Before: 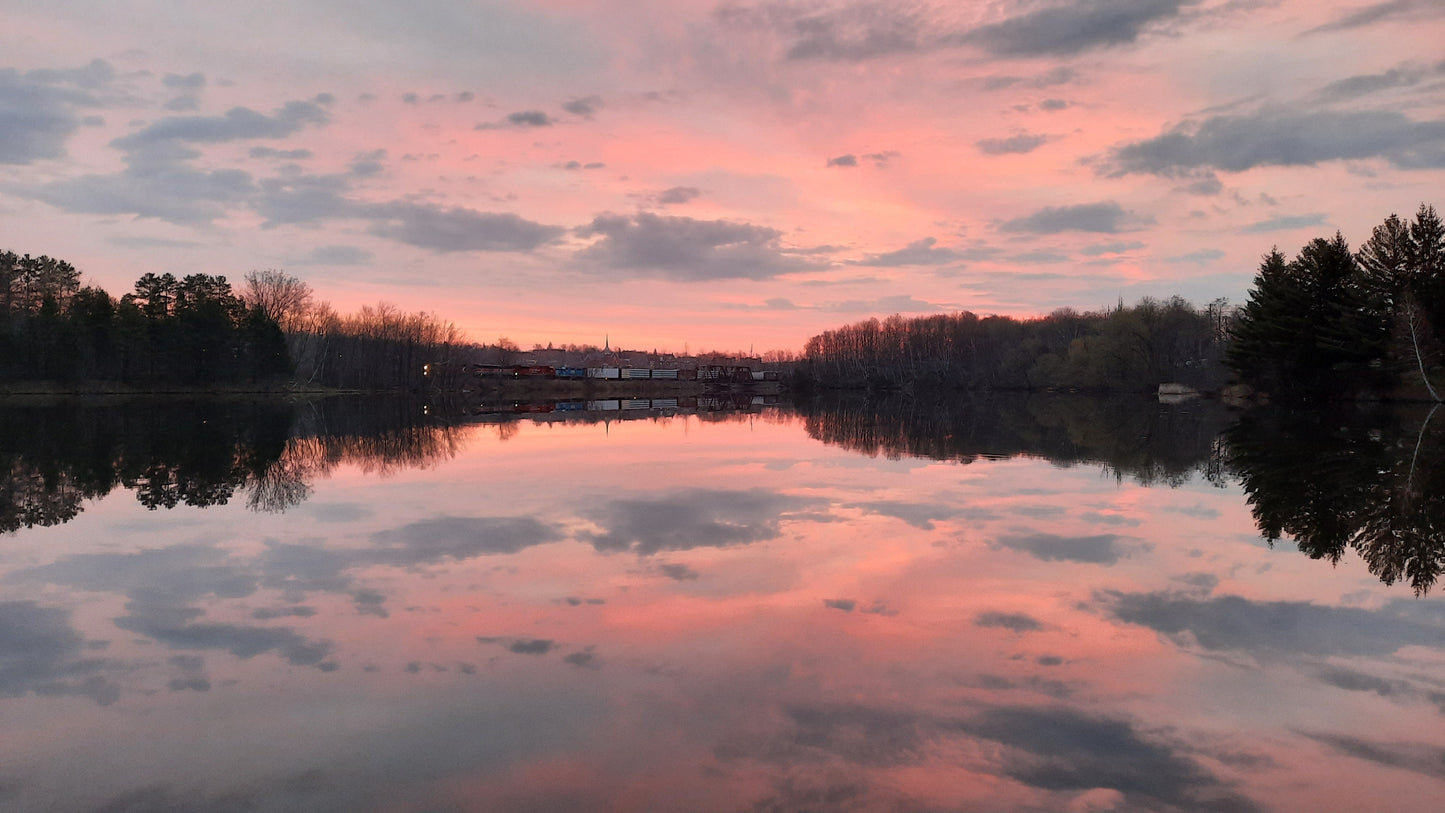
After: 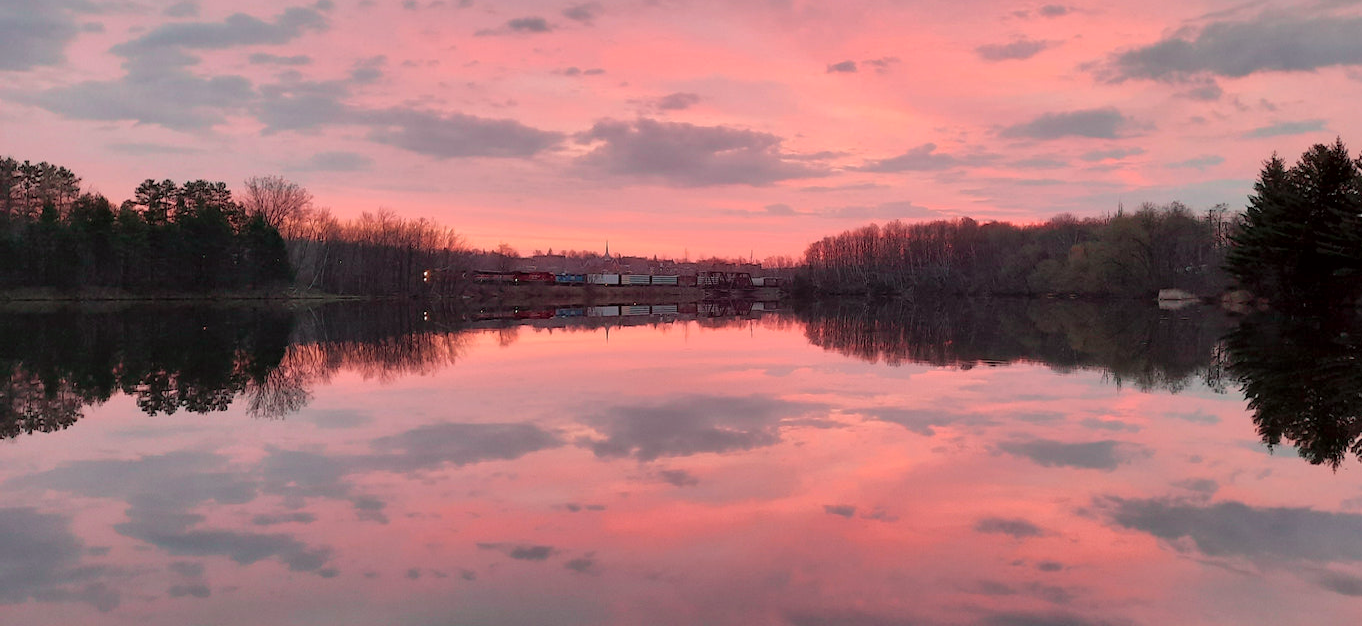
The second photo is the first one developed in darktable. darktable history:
crop and rotate: angle 0.03°, top 11.643%, right 5.651%, bottom 11.189%
tone curve: curves: ch0 [(0, 0) (0.045, 0.074) (0.883, 0.858) (1, 1)]; ch1 [(0, 0) (0.149, 0.074) (0.379, 0.327) (0.427, 0.401) (0.489, 0.479) (0.505, 0.515) (0.537, 0.573) (0.563, 0.599) (1, 1)]; ch2 [(0, 0) (0.307, 0.298) (0.388, 0.375) (0.443, 0.456) (0.485, 0.492) (1, 1)], color space Lab, independent channels, preserve colors none
exposure: black level correction 0.002, compensate highlight preservation false
